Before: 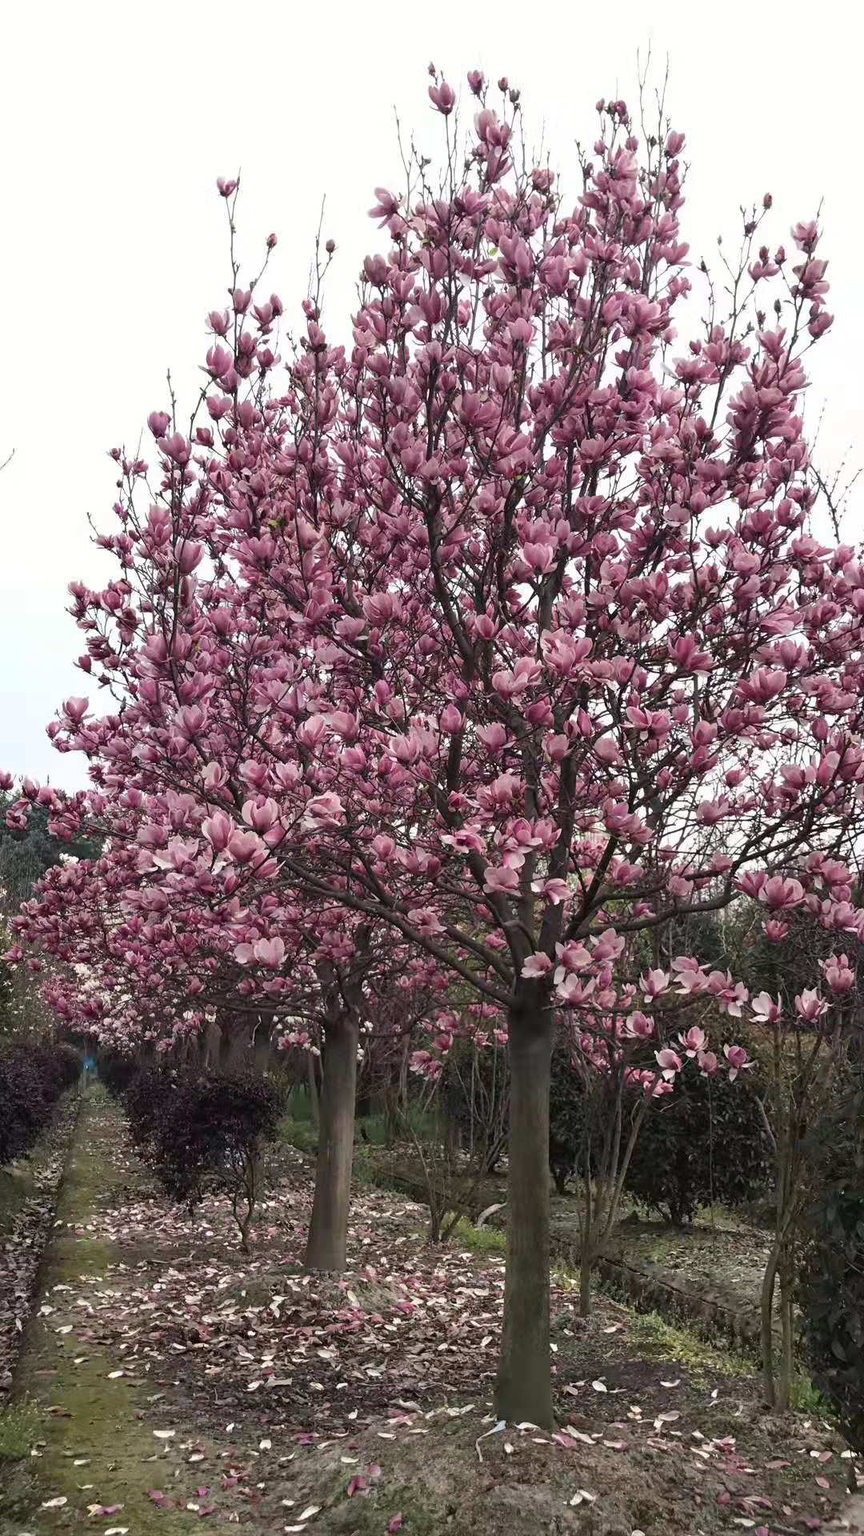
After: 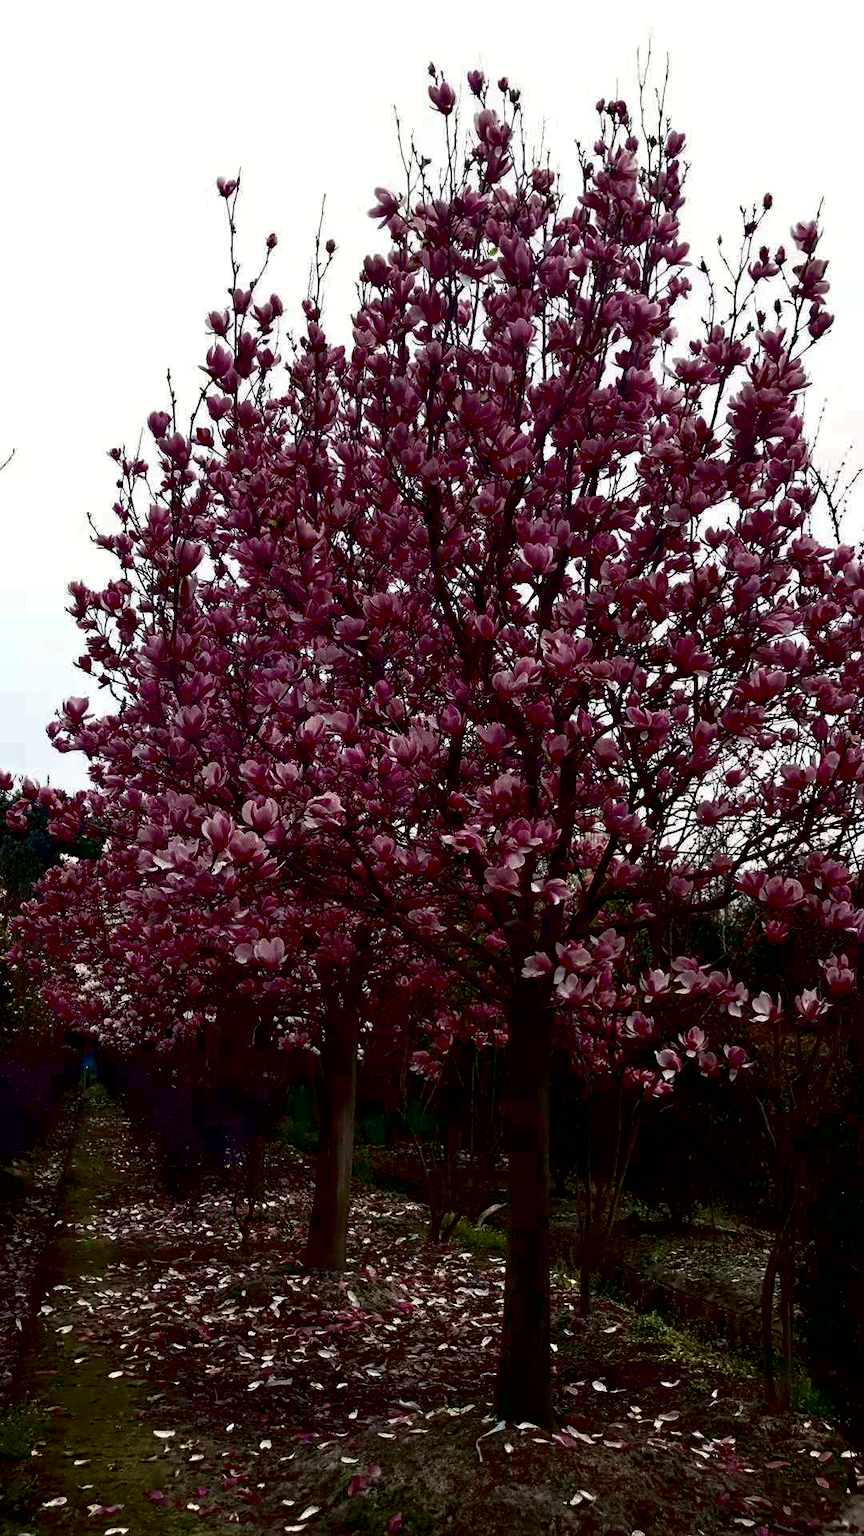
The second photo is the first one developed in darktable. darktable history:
contrast brightness saturation: brightness -0.513
exposure: black level correction 0.047, exposure 0.013 EV, compensate exposure bias true, compensate highlight preservation false
